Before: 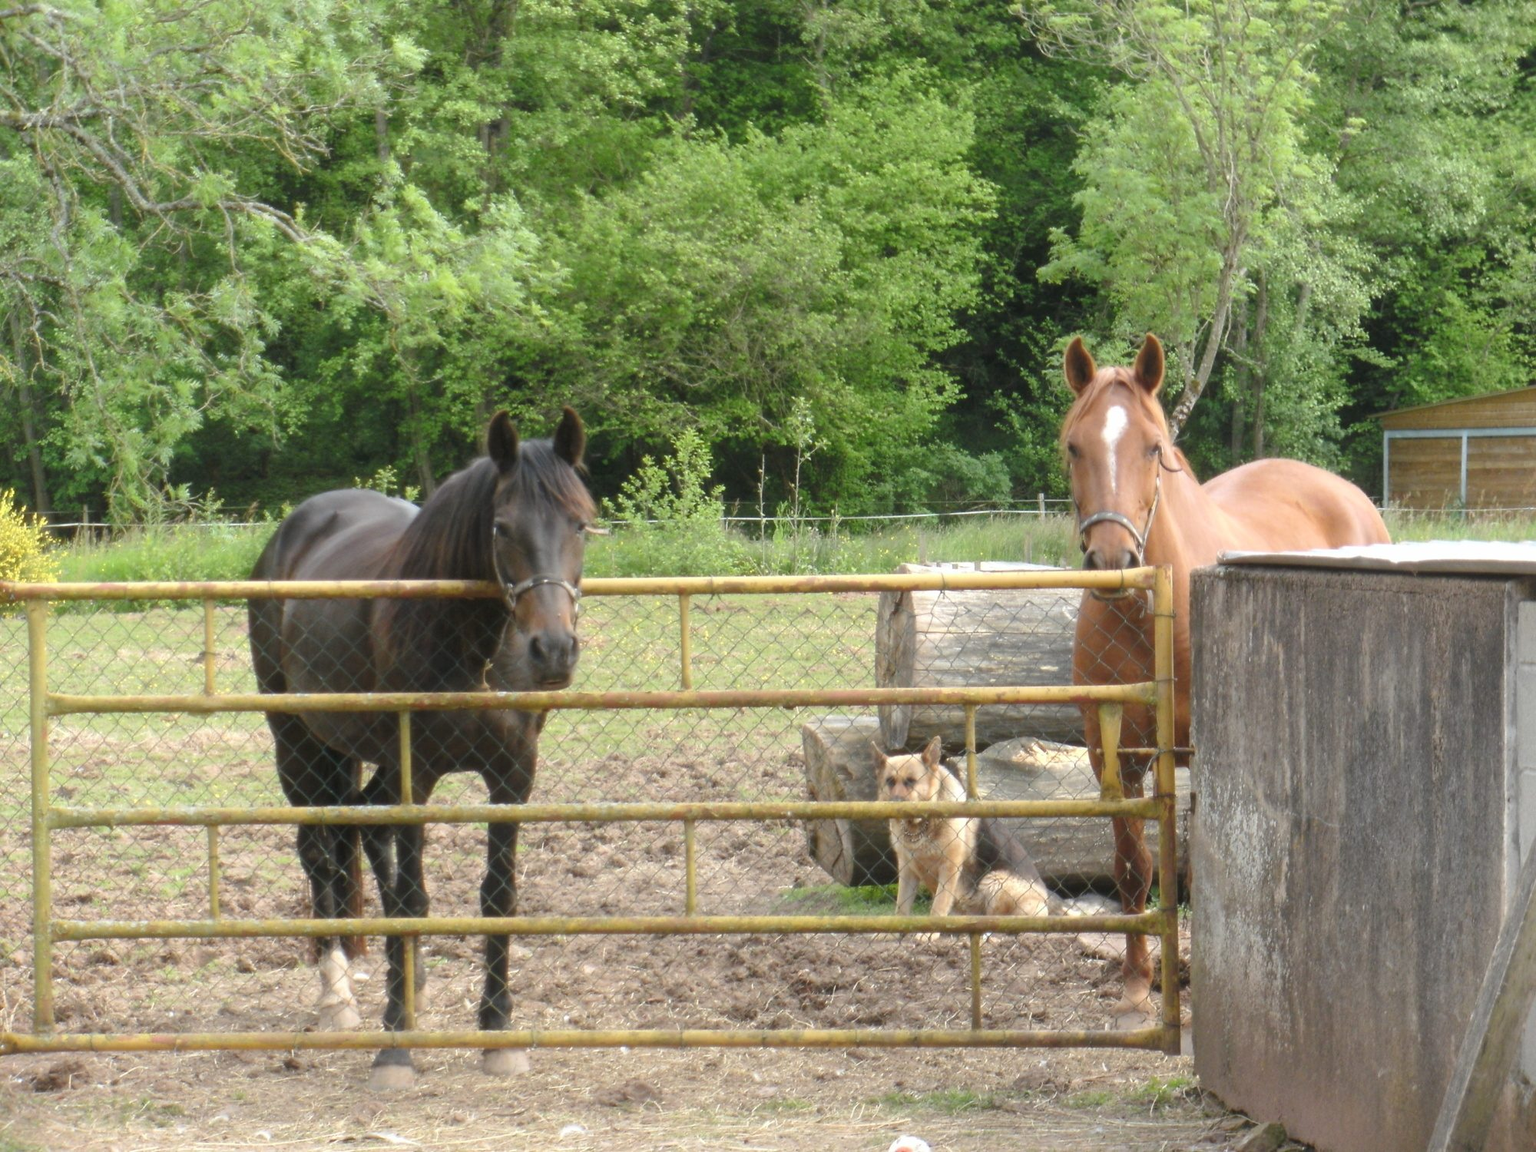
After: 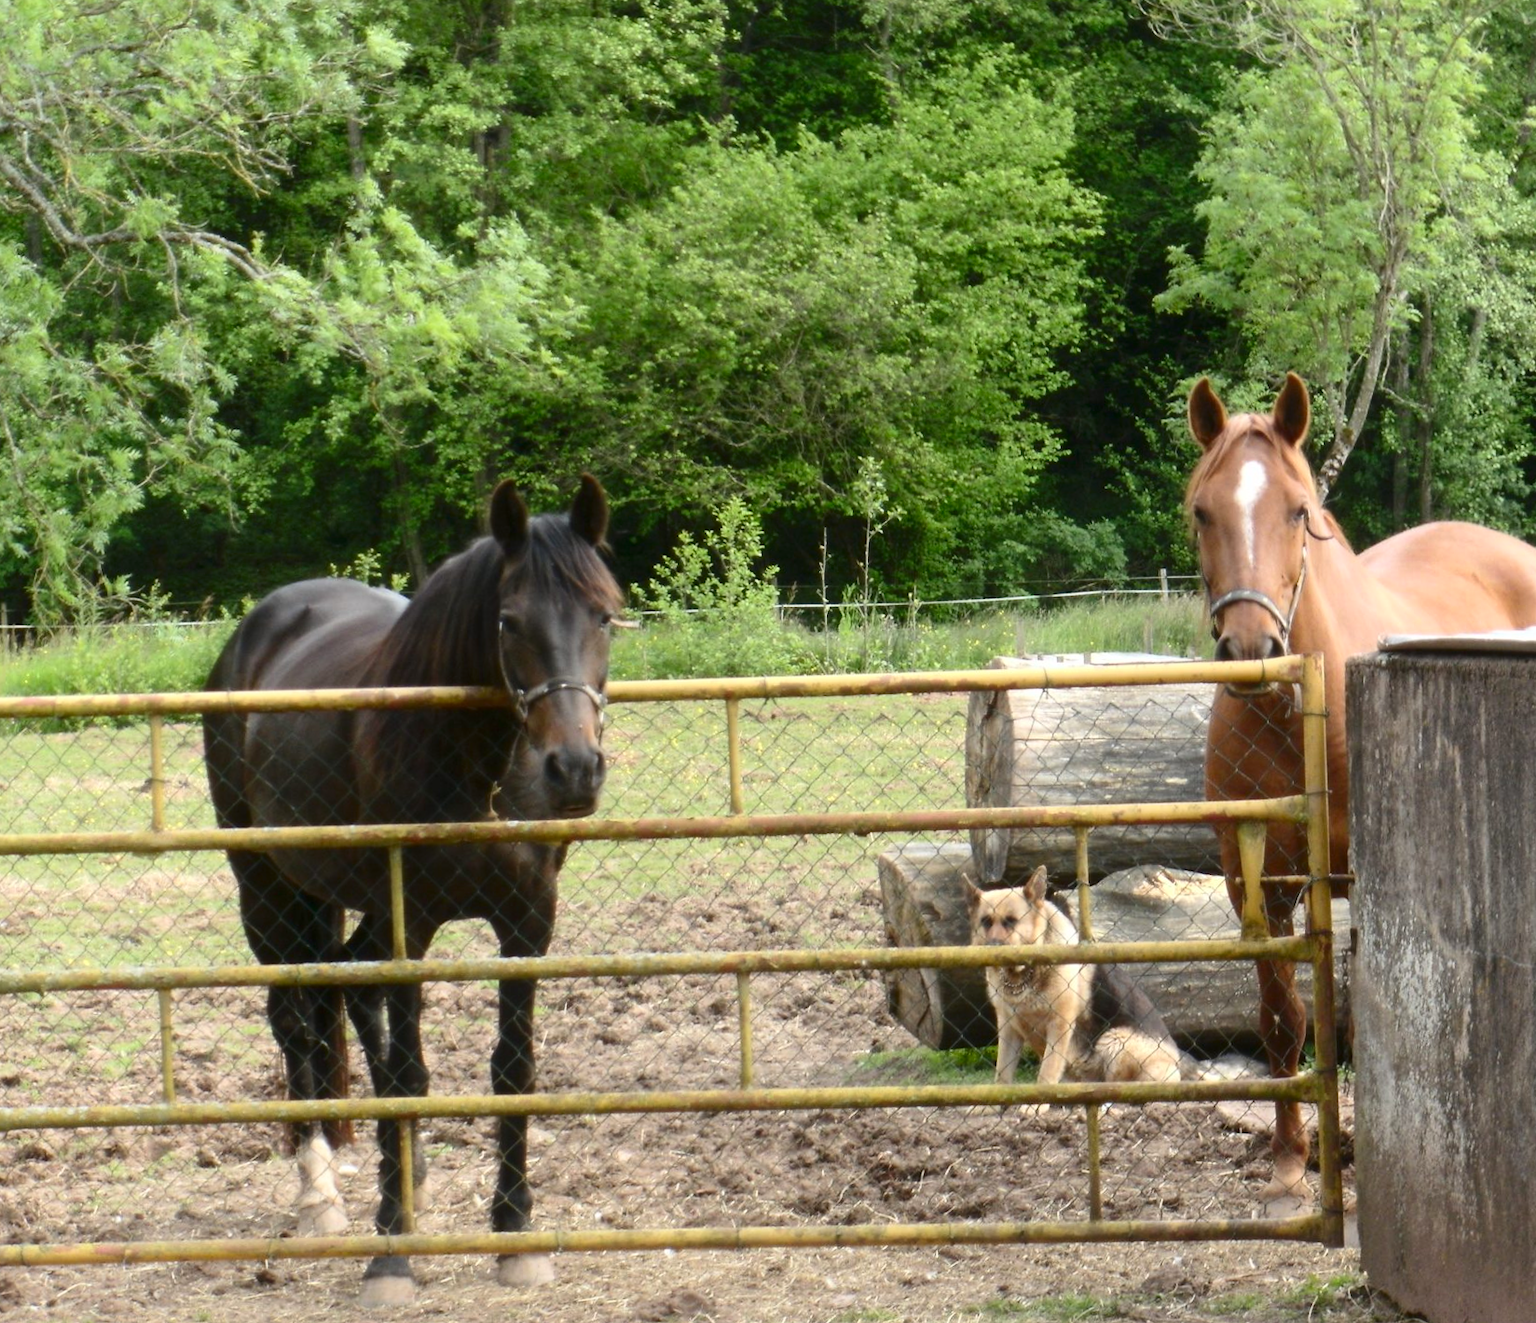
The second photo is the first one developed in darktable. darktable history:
crop and rotate: angle 1°, left 4.281%, top 0.642%, right 11.383%, bottom 2.486%
contrast brightness saturation: contrast 0.2, brightness -0.11, saturation 0.1
